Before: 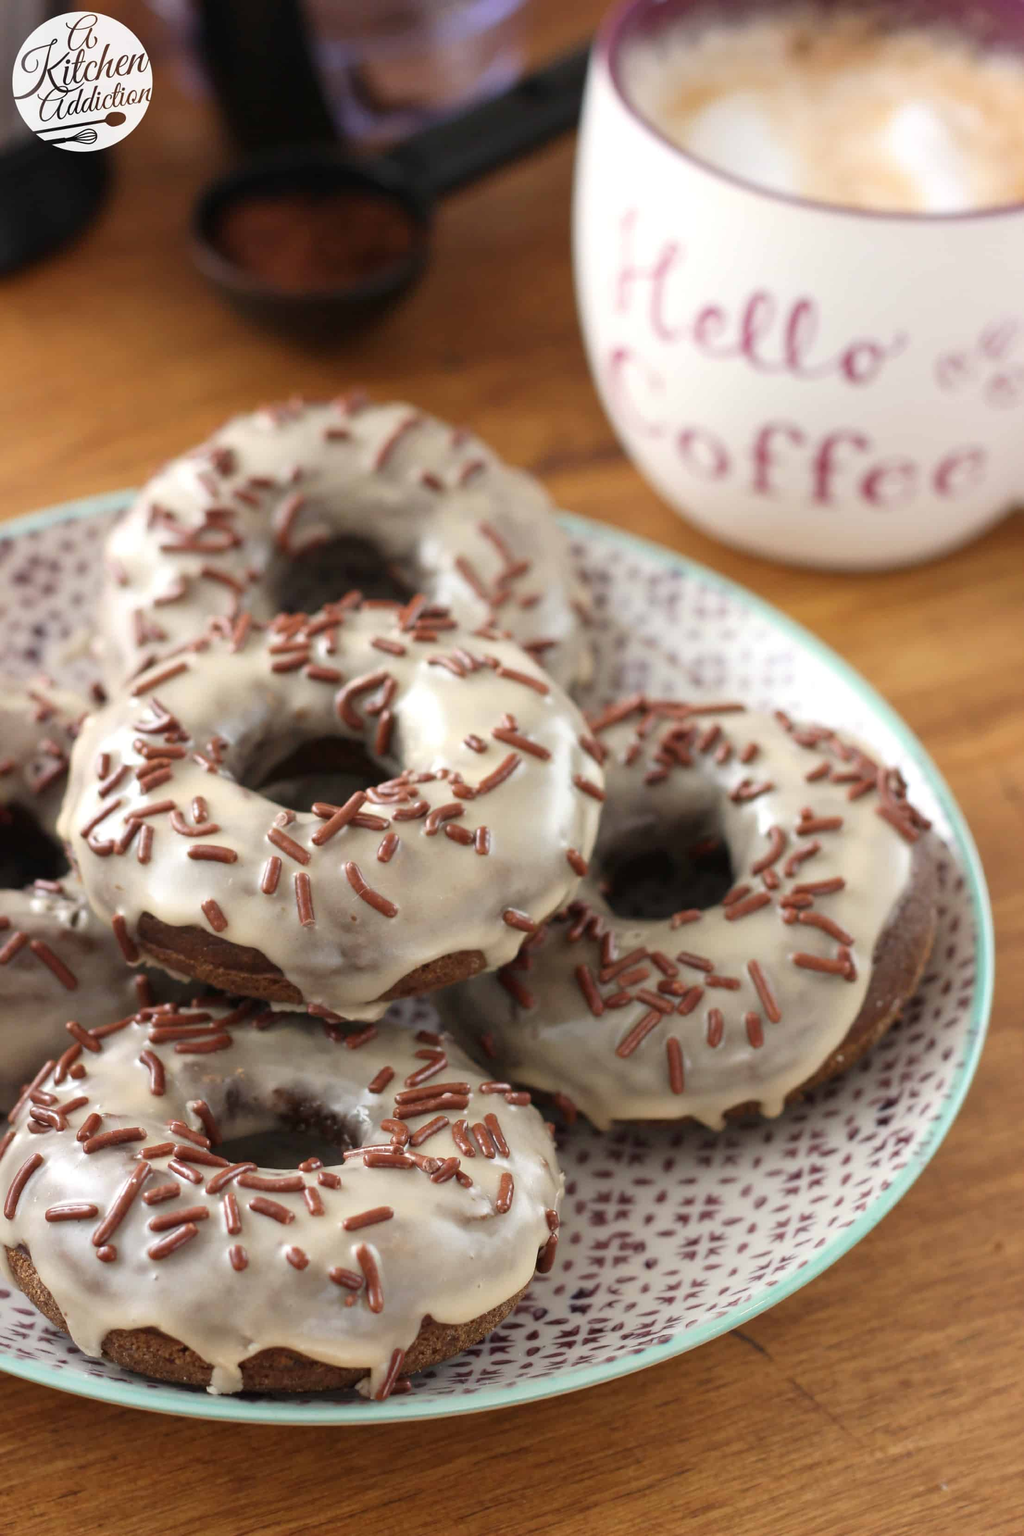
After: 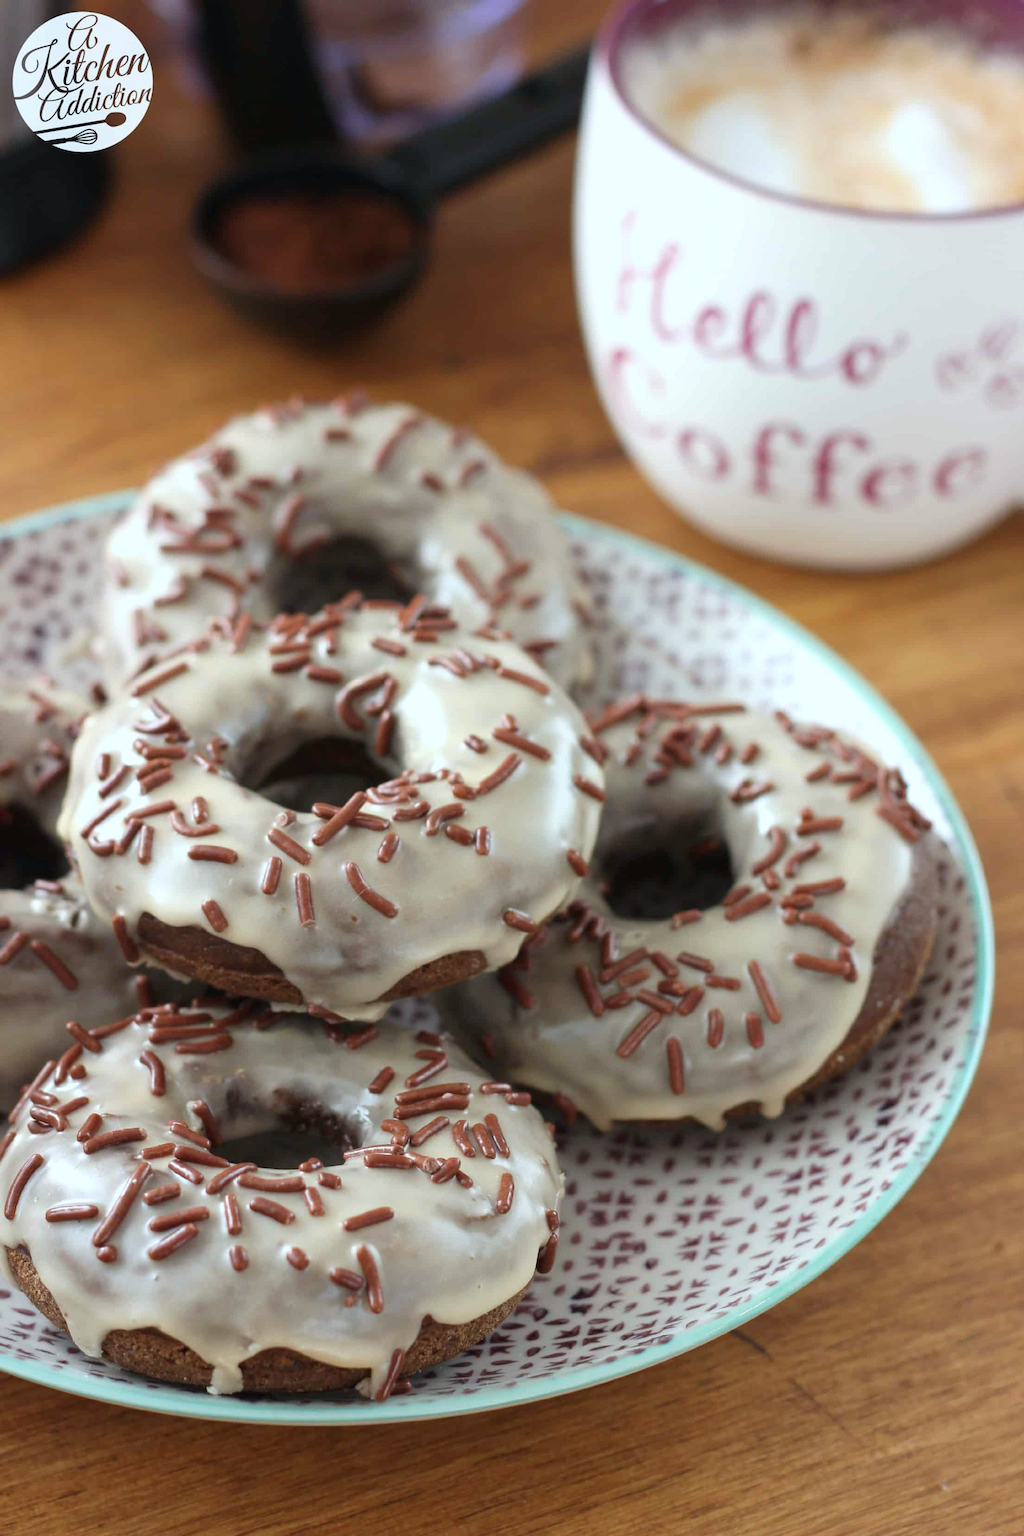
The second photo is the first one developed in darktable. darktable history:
color calibration: illuminant Planckian (black body), adaptation linear Bradford (ICC v4), x 0.365, y 0.367, temperature 4409.66 K, gamut compression 0.985
